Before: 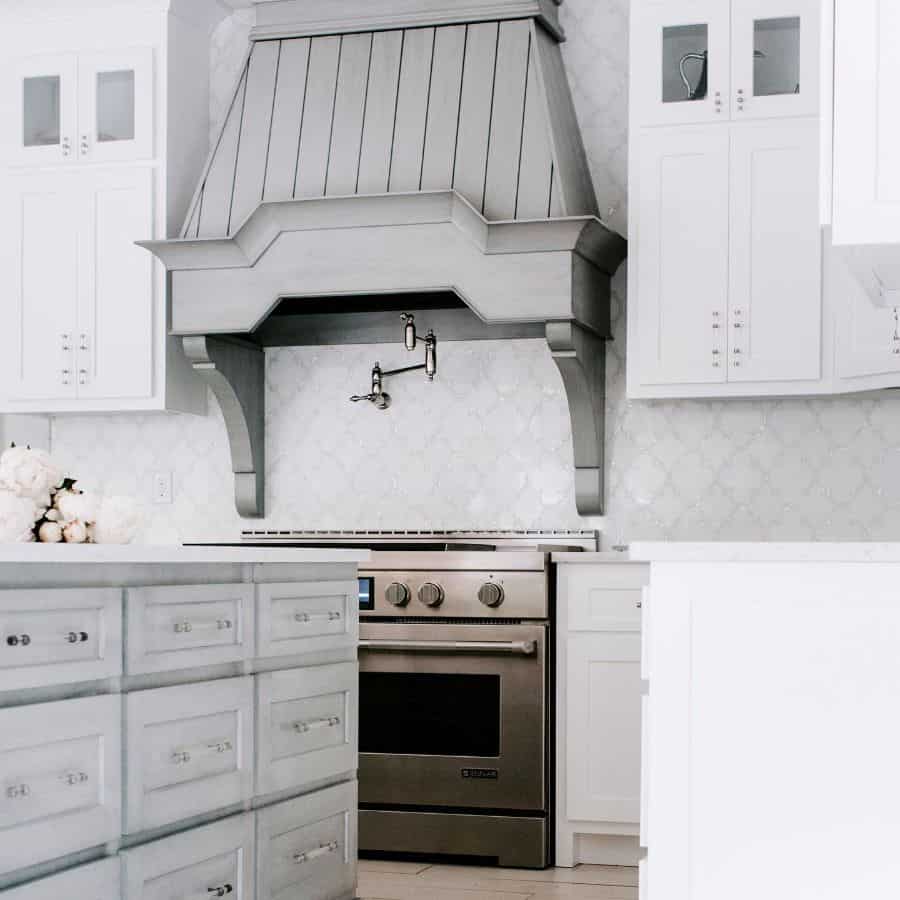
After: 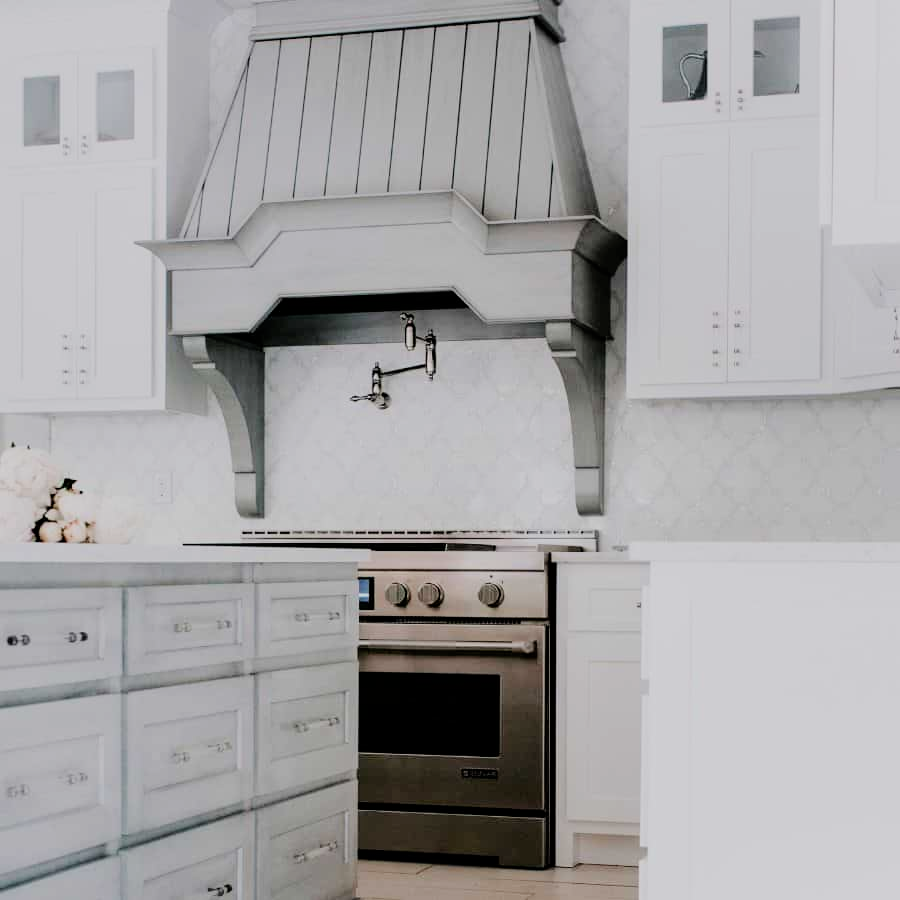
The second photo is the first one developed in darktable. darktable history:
filmic rgb: black relative exposure -7.65 EV, white relative exposure 4.56 EV, hardness 3.61
contrast brightness saturation: contrast 0.04, saturation 0.16
